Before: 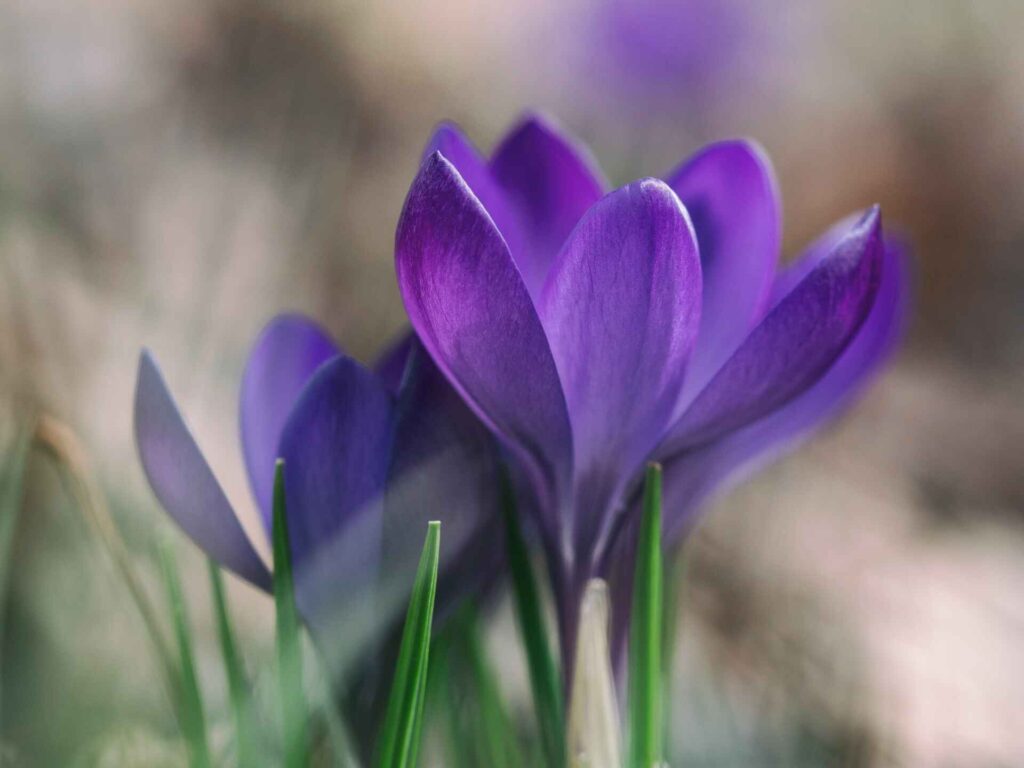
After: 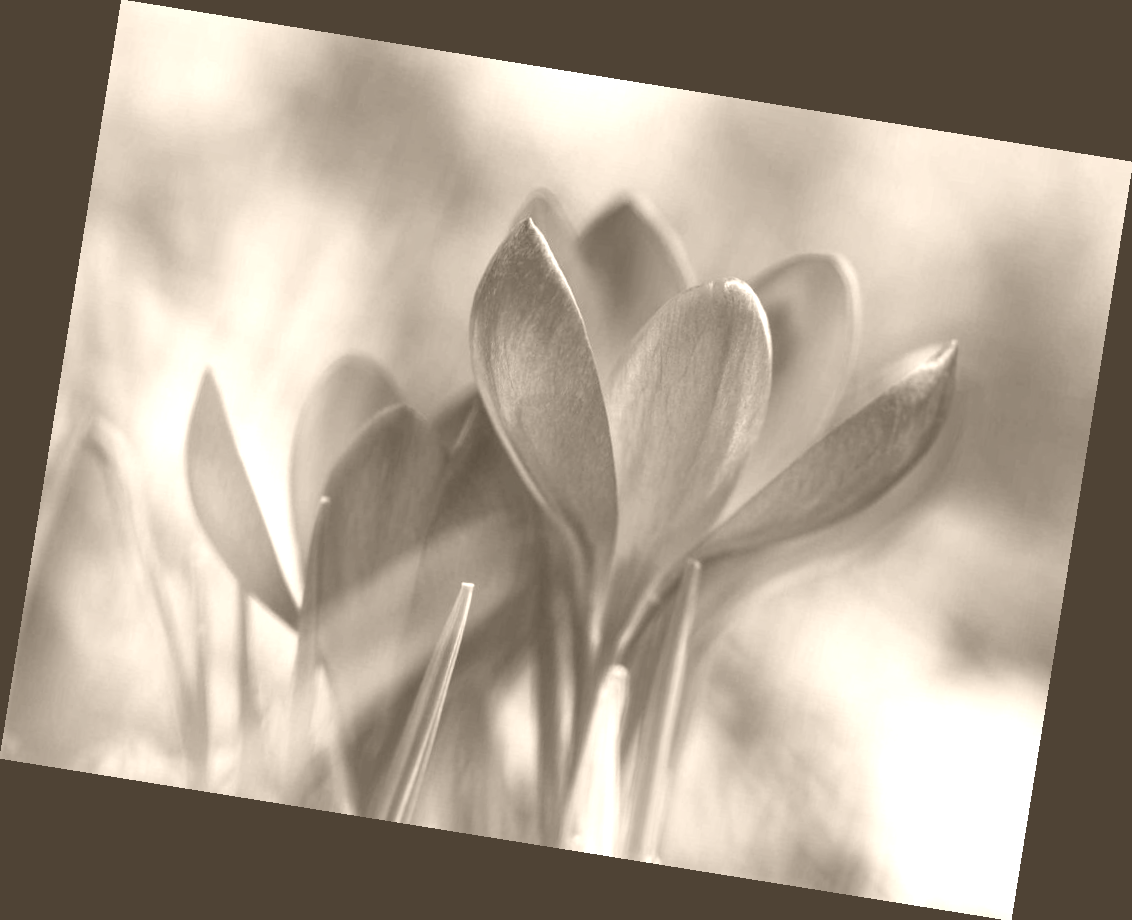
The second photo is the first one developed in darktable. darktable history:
rotate and perspective: rotation 9.12°, automatic cropping off
colorize: hue 34.49°, saturation 35.33%, source mix 100%, version 1
